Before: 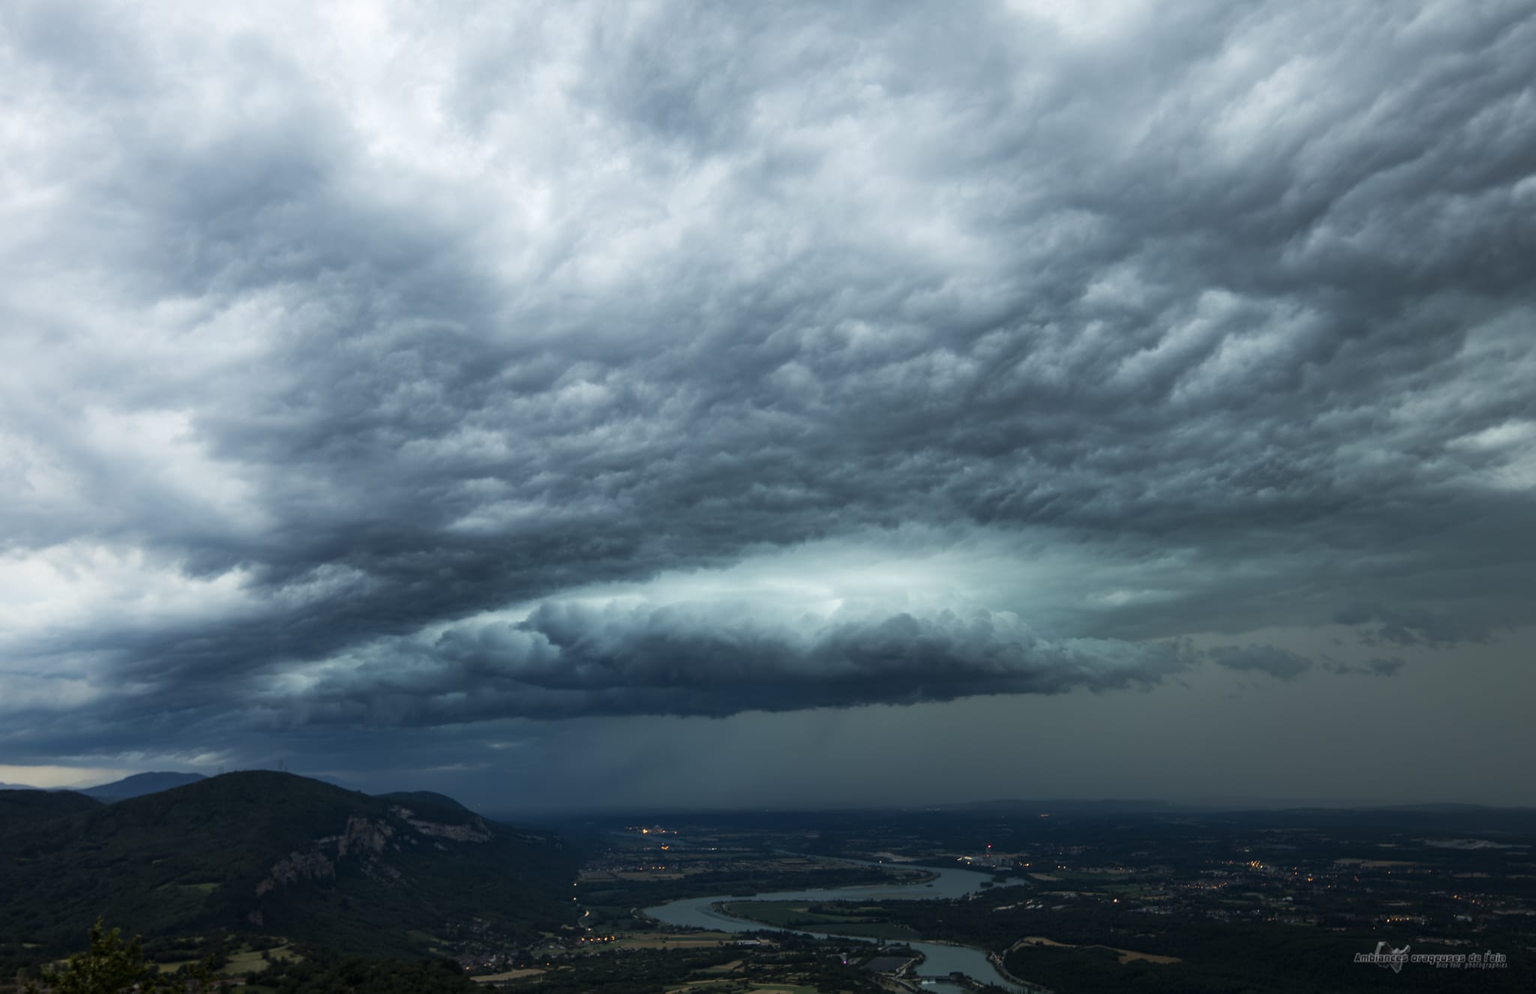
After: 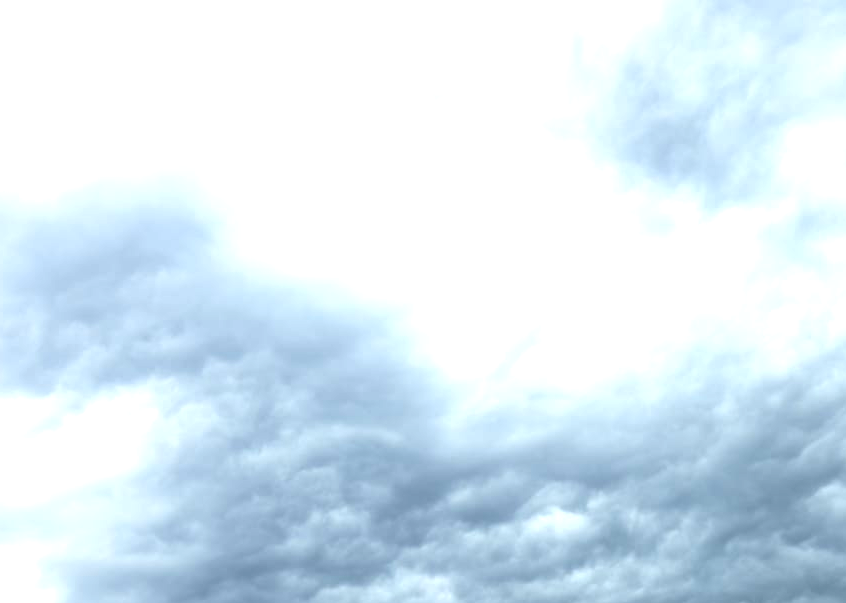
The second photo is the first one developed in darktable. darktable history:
crop and rotate: left 10.808%, top 0.054%, right 47.858%, bottom 54.399%
tone equalizer: on, module defaults
exposure: black level correction 0, exposure 1.099 EV, compensate highlight preservation false
